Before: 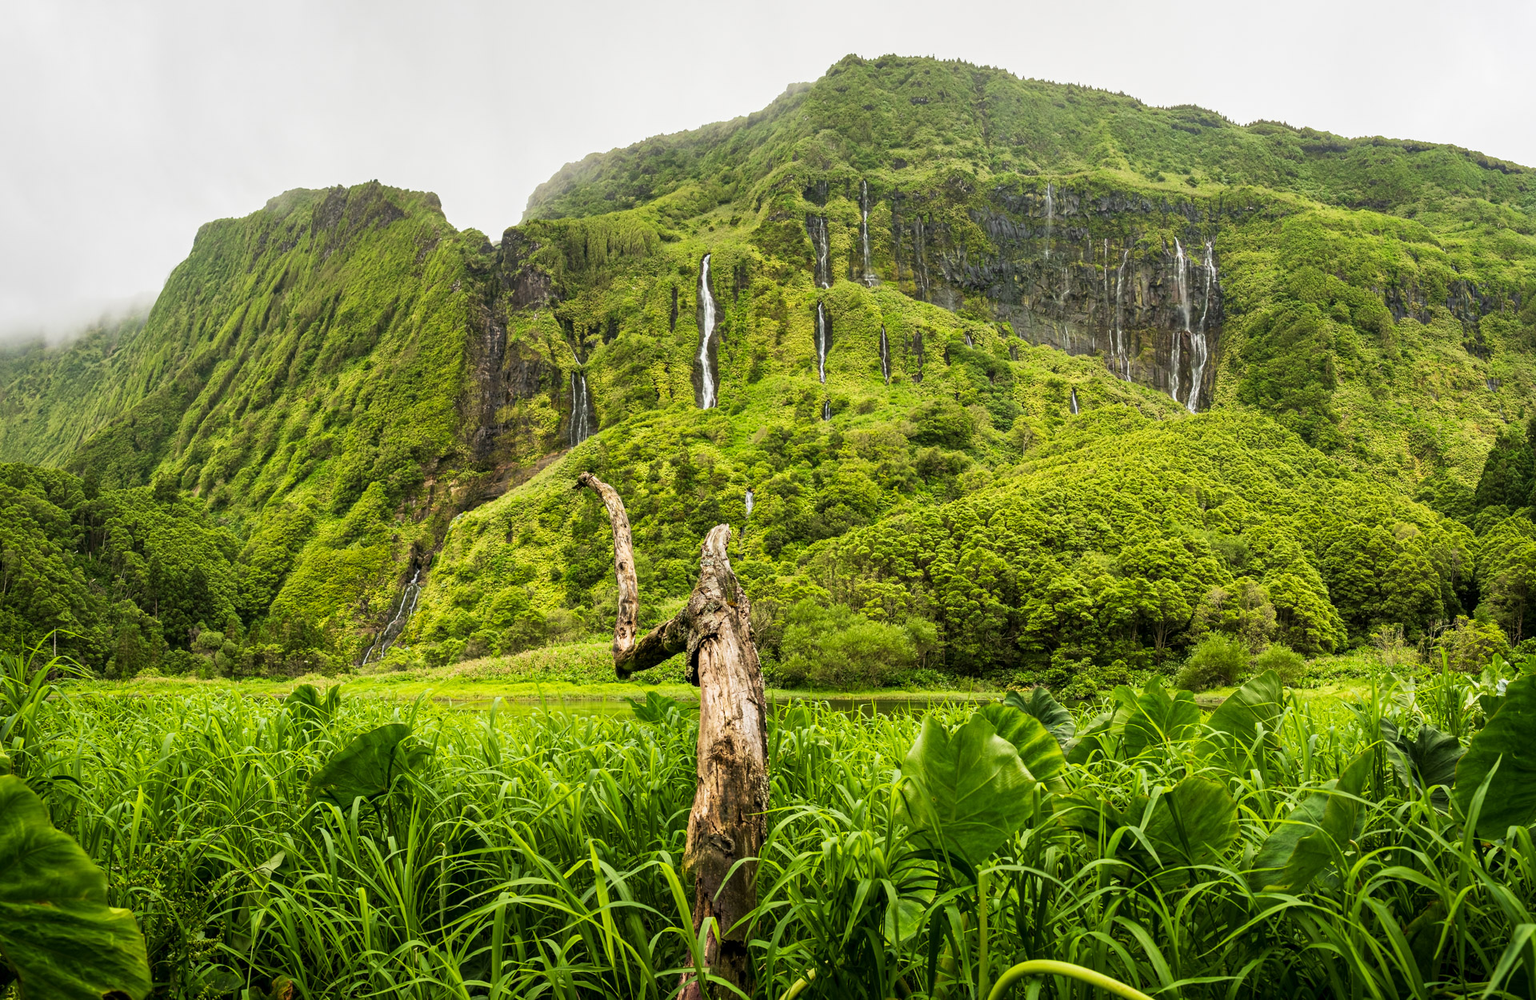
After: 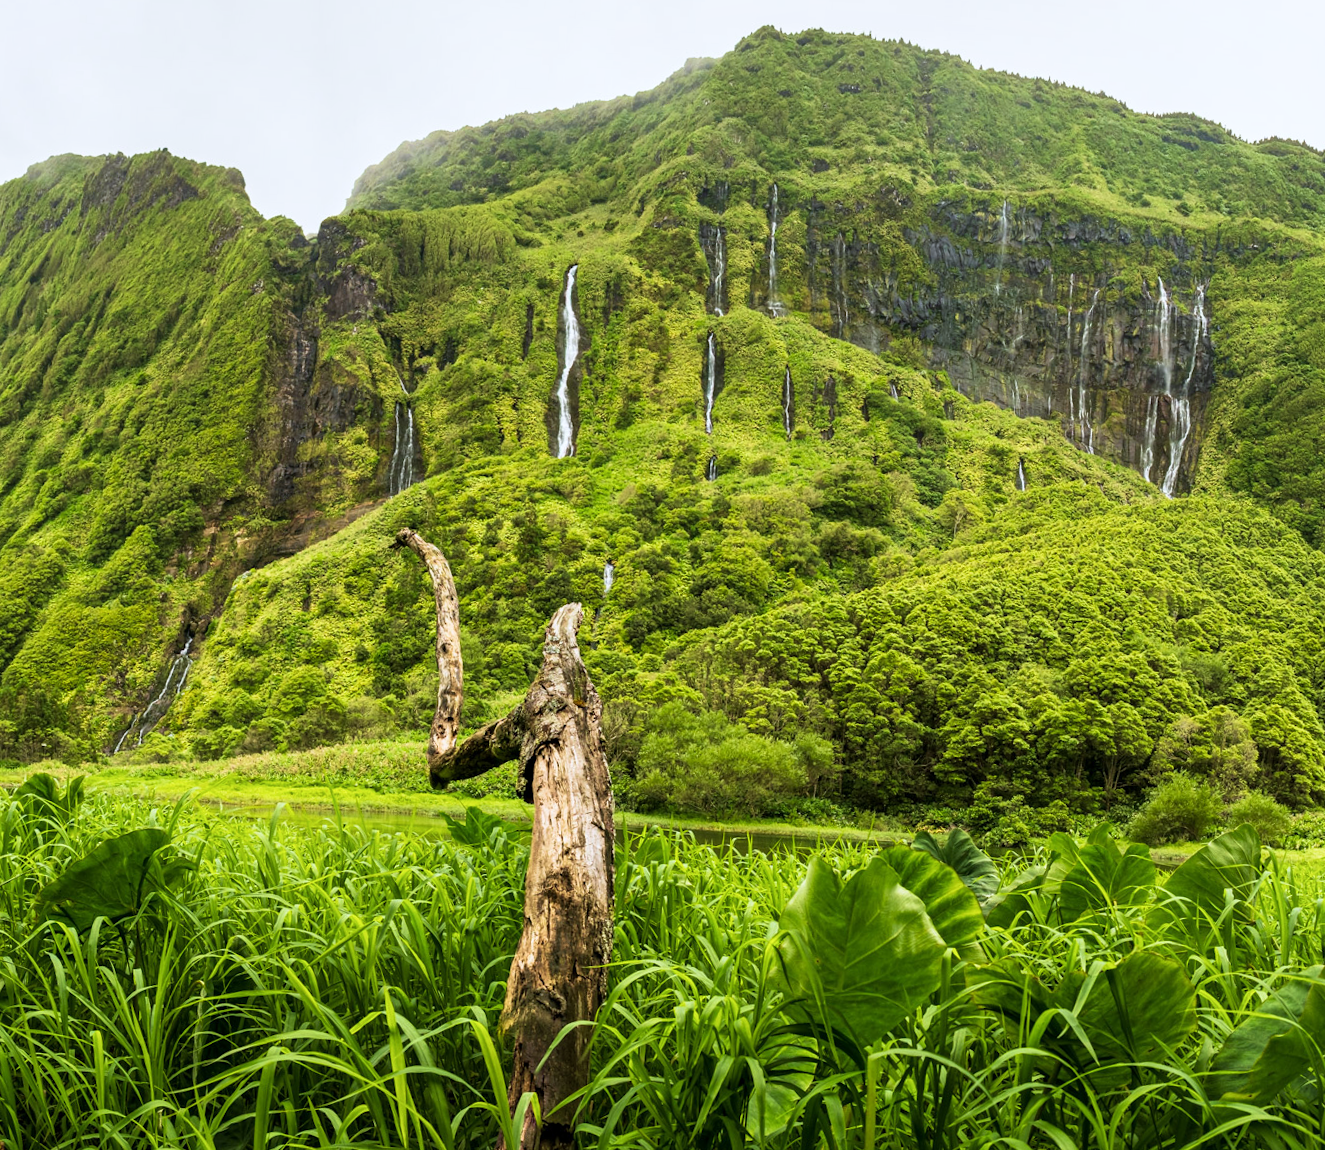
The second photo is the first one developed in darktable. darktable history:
crop and rotate: angle -3.27°, left 14.277%, top 0.028%, right 10.766%, bottom 0.028%
white balance: red 0.974, blue 1.044
velvia: on, module defaults
shadows and highlights: shadows 0, highlights 40
